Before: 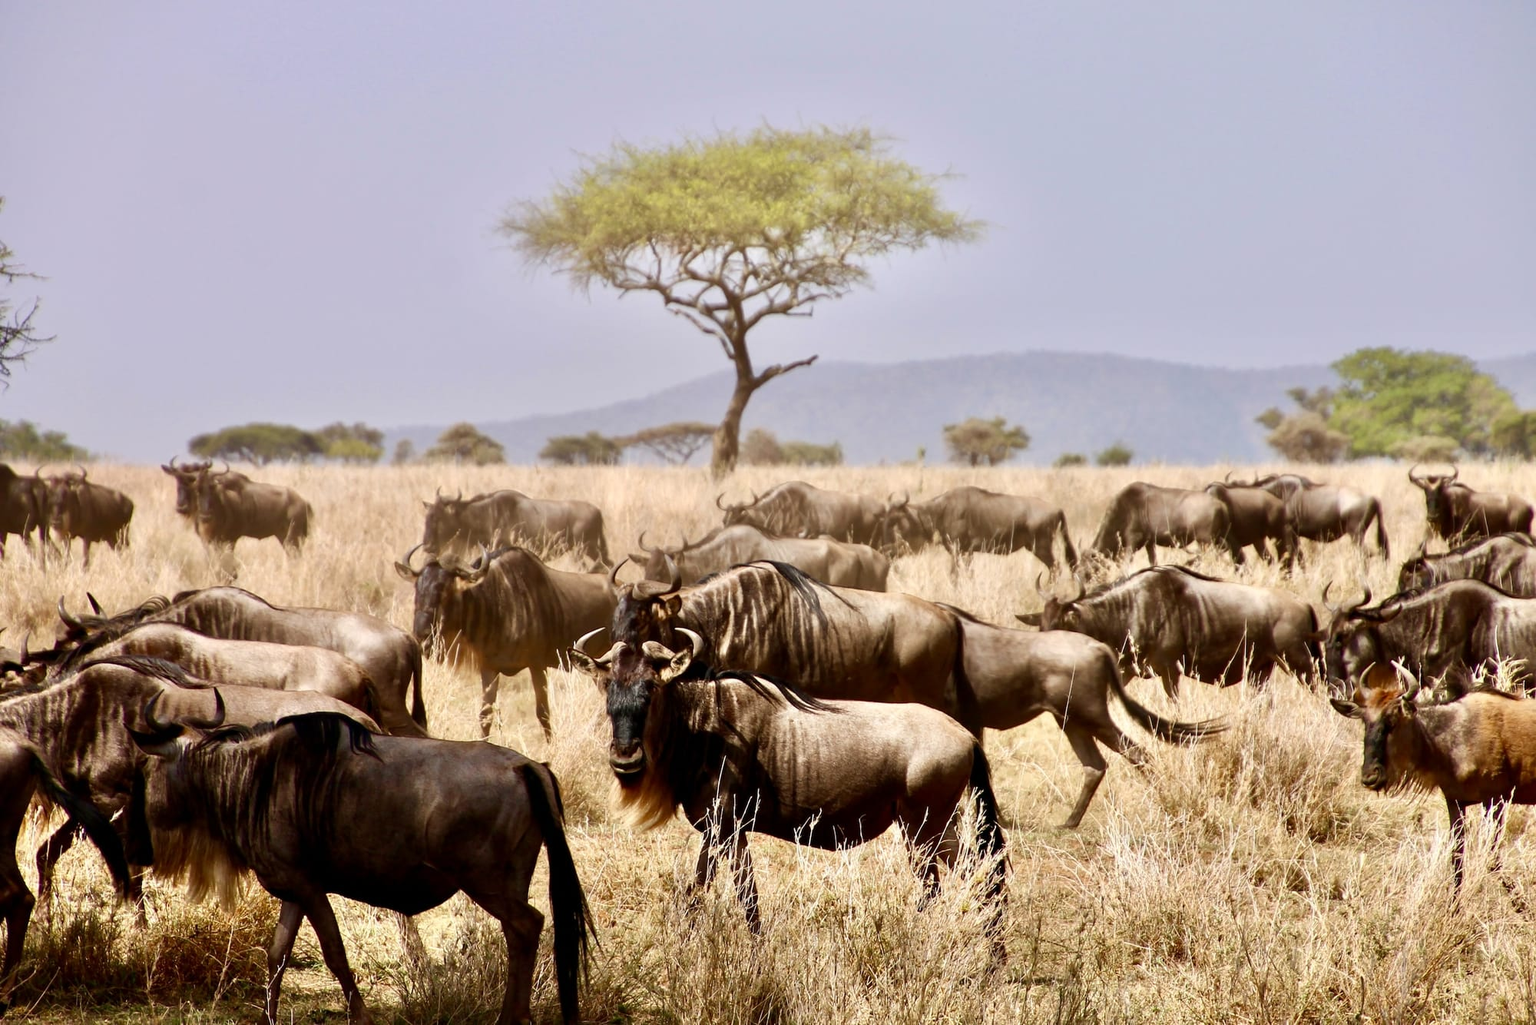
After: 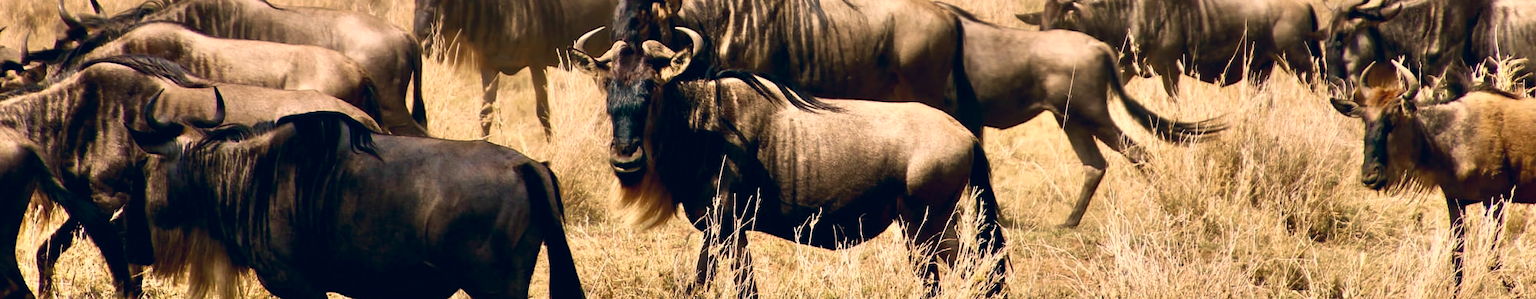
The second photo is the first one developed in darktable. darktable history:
velvia: strength 14.81%
color correction: highlights a* 10.35, highlights b* 14.45, shadows a* -10.04, shadows b* -14.89
crop and rotate: top 58.679%, bottom 12.039%
